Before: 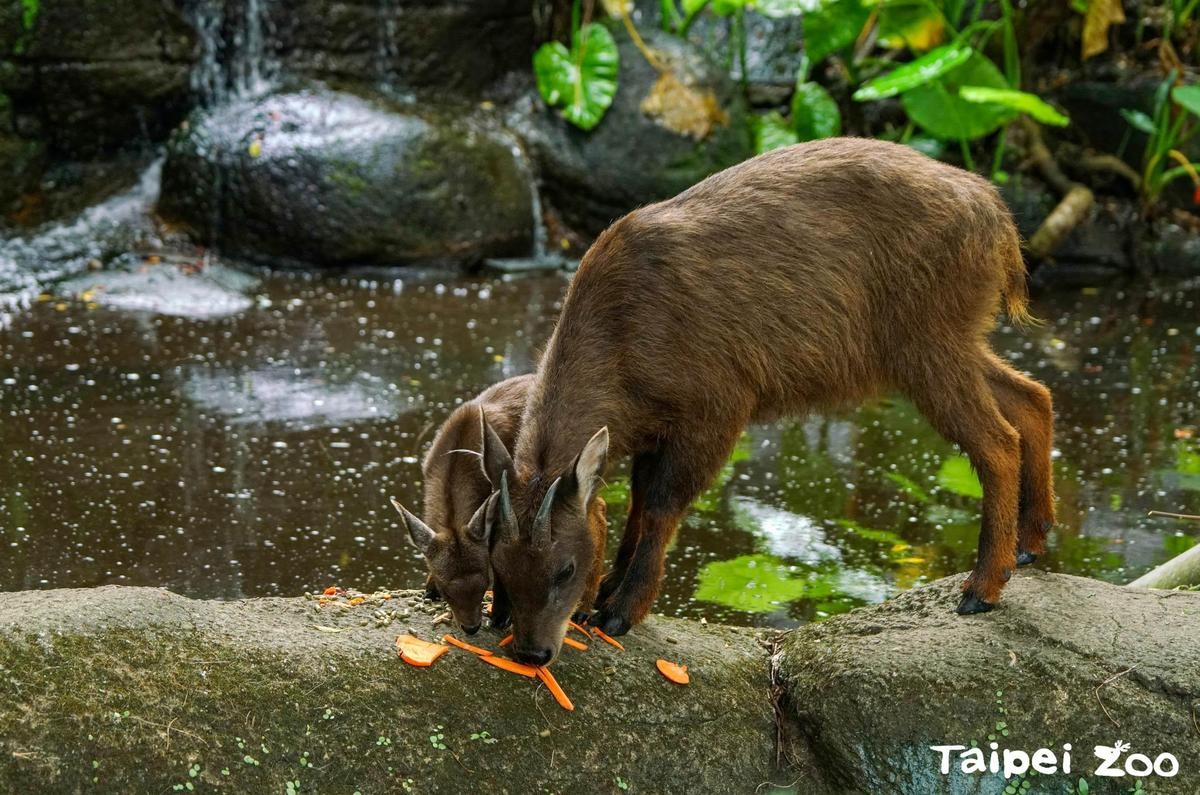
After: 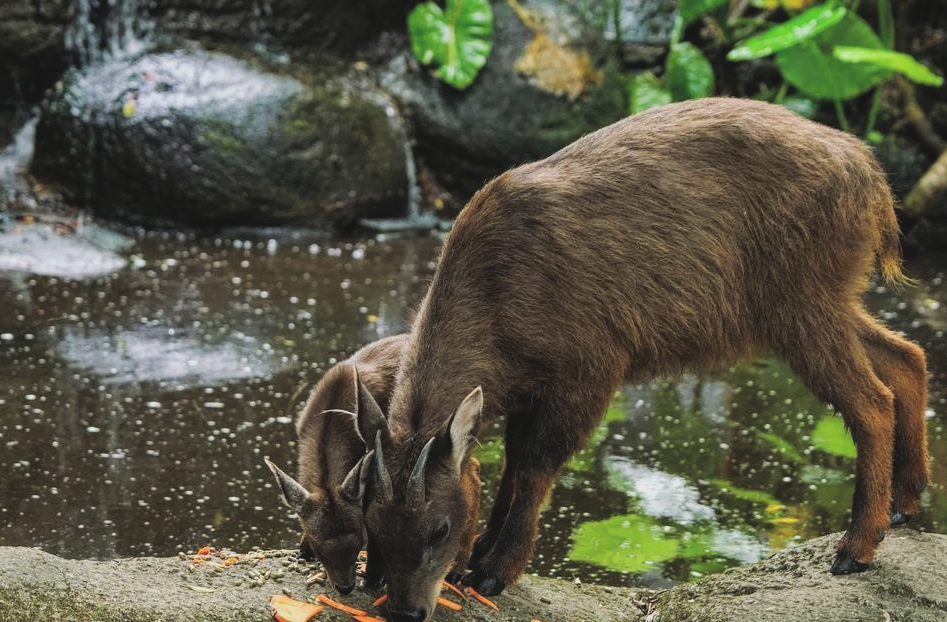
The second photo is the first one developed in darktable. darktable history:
crop and rotate: left 10.555%, top 5.092%, right 10.469%, bottom 16.576%
filmic rgb: black relative exposure -5.06 EV, white relative exposure 3.51 EV, hardness 3.18, contrast 1.185, highlights saturation mix -49.67%
exposure: black level correction -0.029, compensate highlight preservation false
